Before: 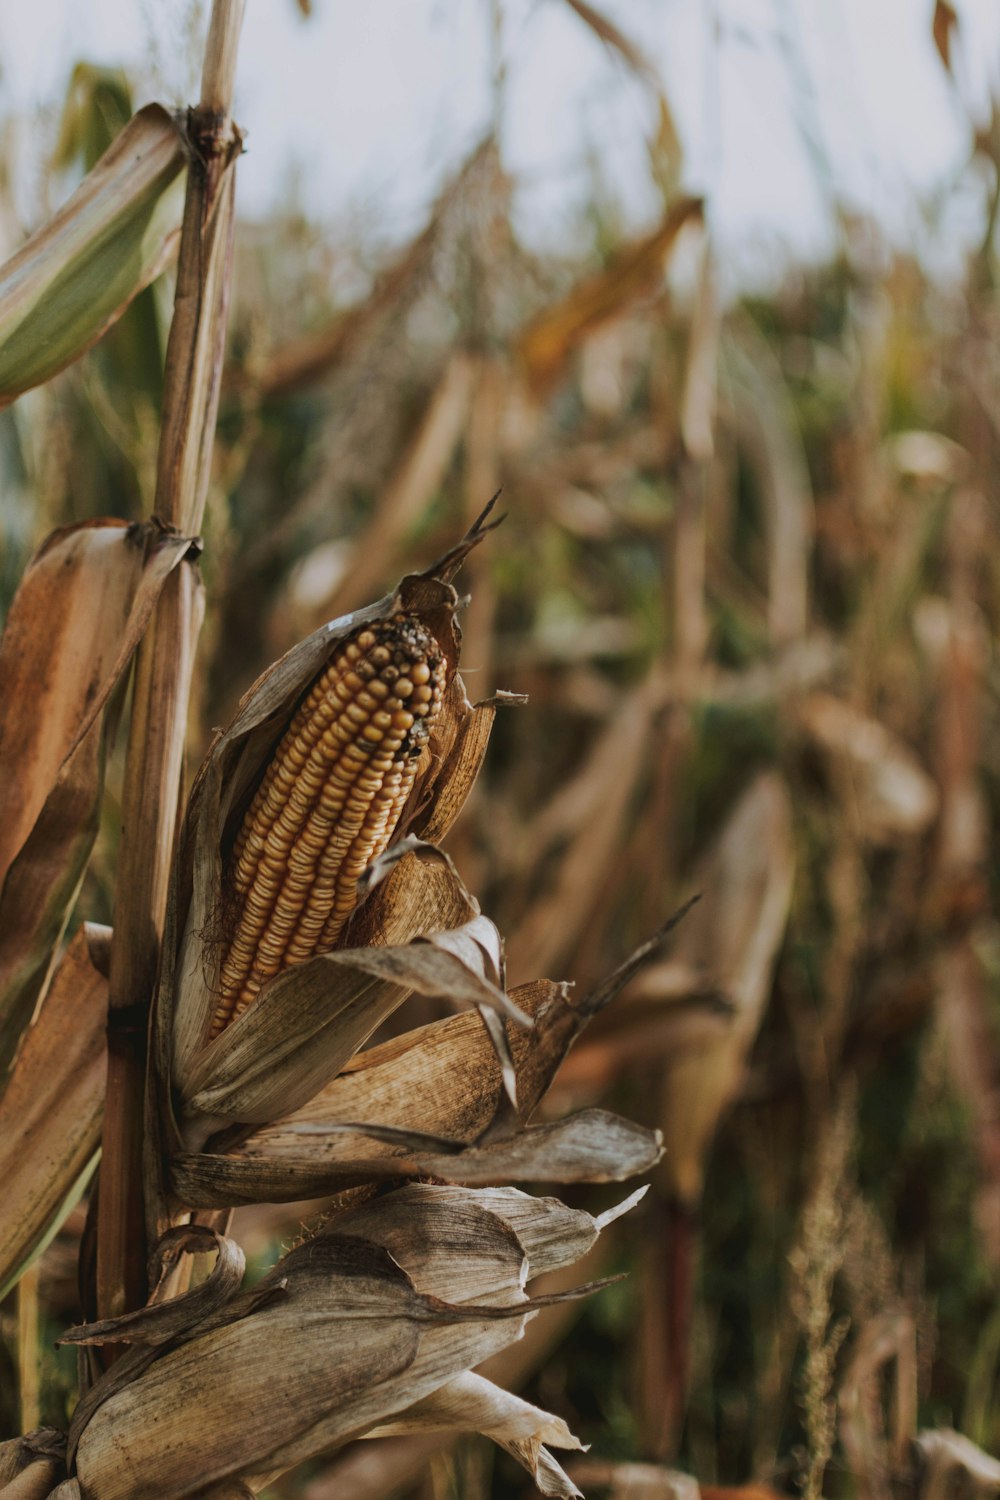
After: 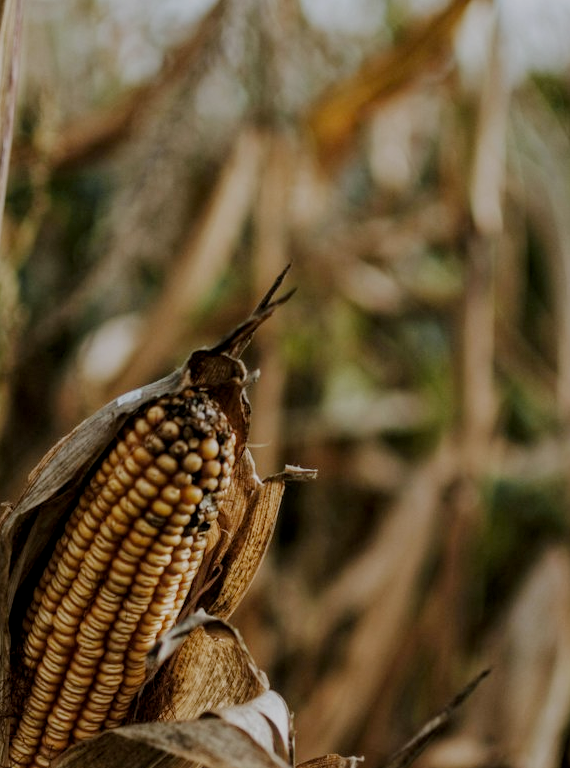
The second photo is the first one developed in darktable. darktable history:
crop: left 21.129%, top 15.051%, right 21.845%, bottom 33.724%
filmic rgb: black relative exposure -7.65 EV, white relative exposure 4.56 EV, hardness 3.61, preserve chrominance no, color science v3 (2019), use custom middle-gray values true
local contrast: on, module defaults
